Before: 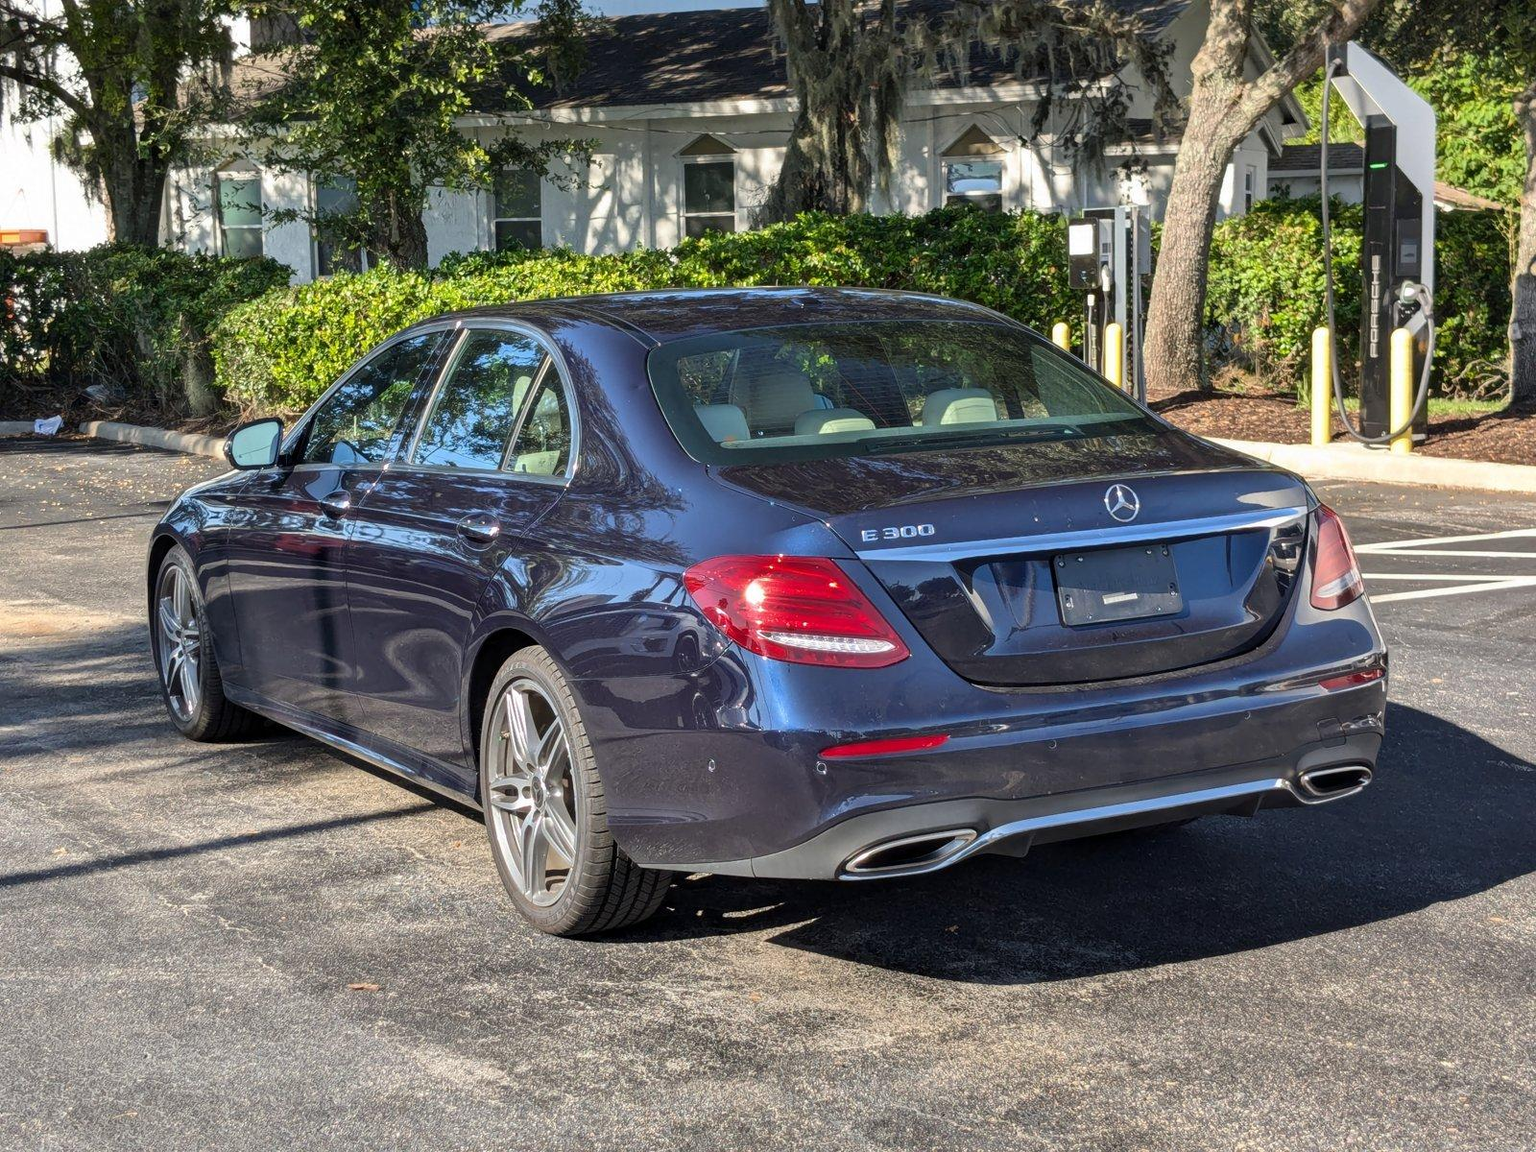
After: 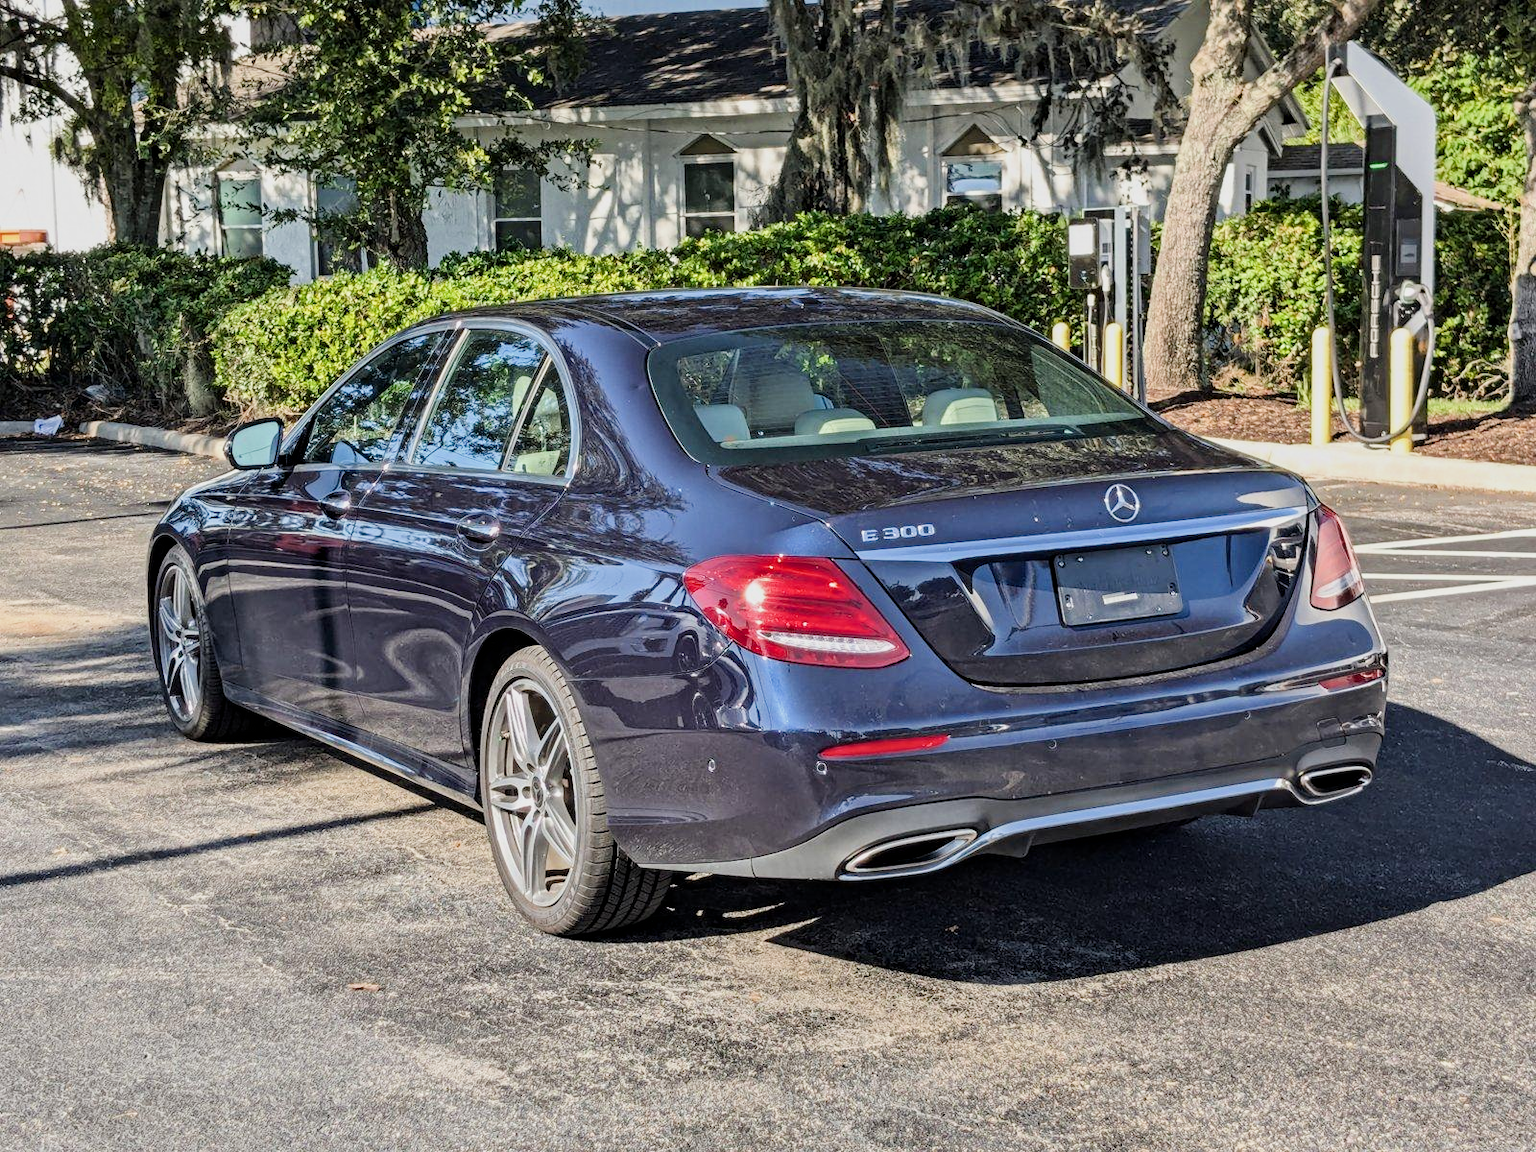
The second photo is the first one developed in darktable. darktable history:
exposure: black level correction 0, exposure 0.499 EV, compensate highlight preservation false
filmic rgb: black relative exposure -8.38 EV, white relative exposure 4.67 EV, hardness 3.83, contrast in shadows safe
contrast equalizer: octaves 7, y [[0.5, 0.501, 0.525, 0.597, 0.58, 0.514], [0.5 ×6], [0.5 ×6], [0 ×6], [0 ×6]]
